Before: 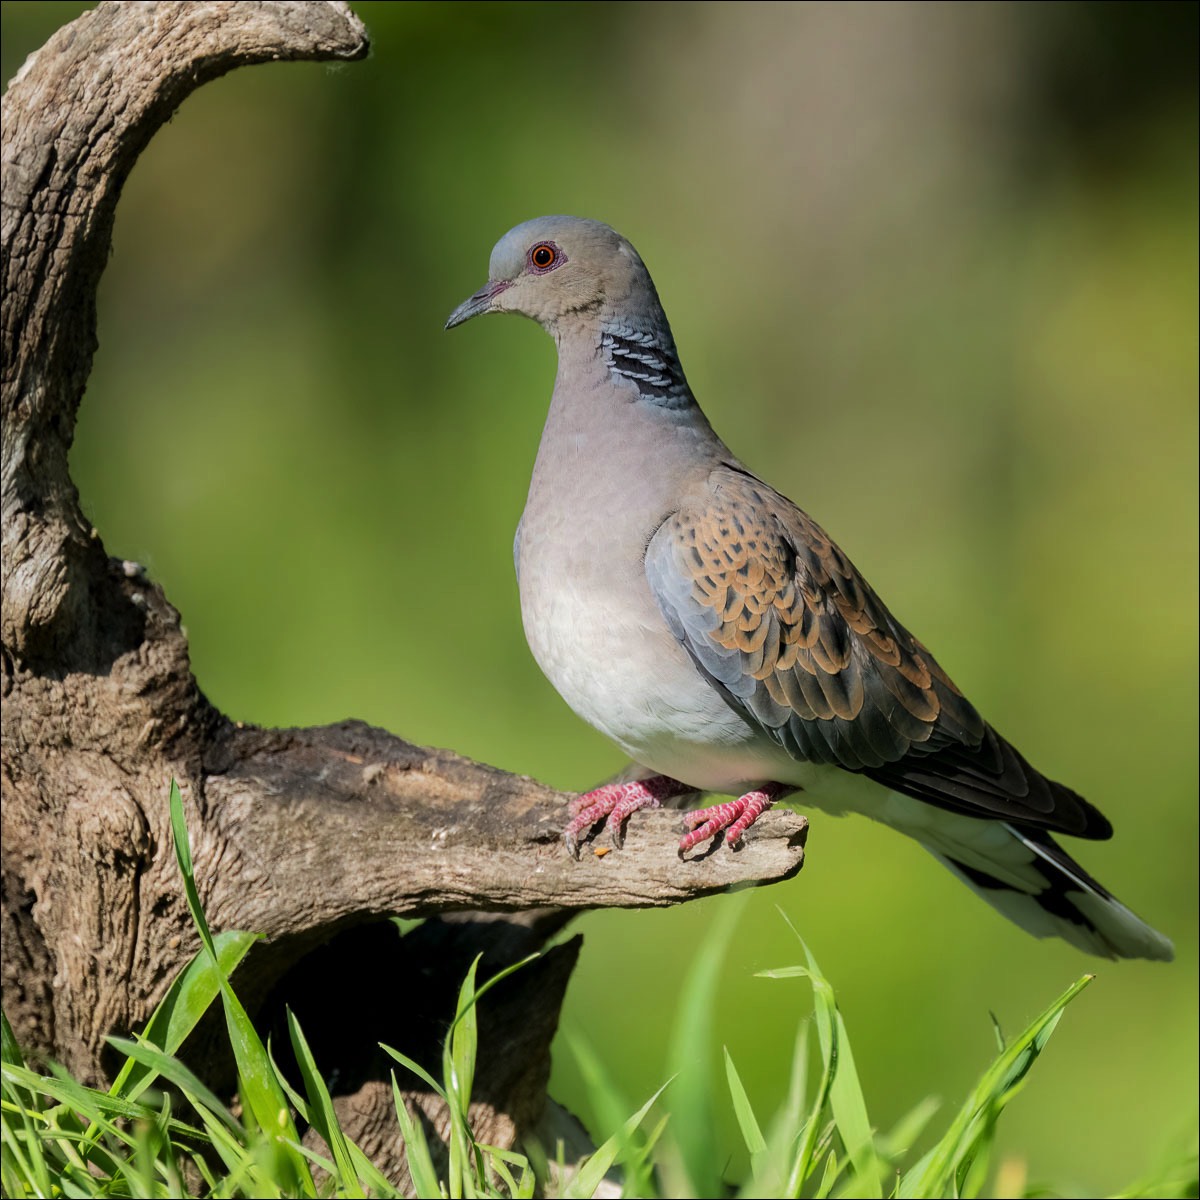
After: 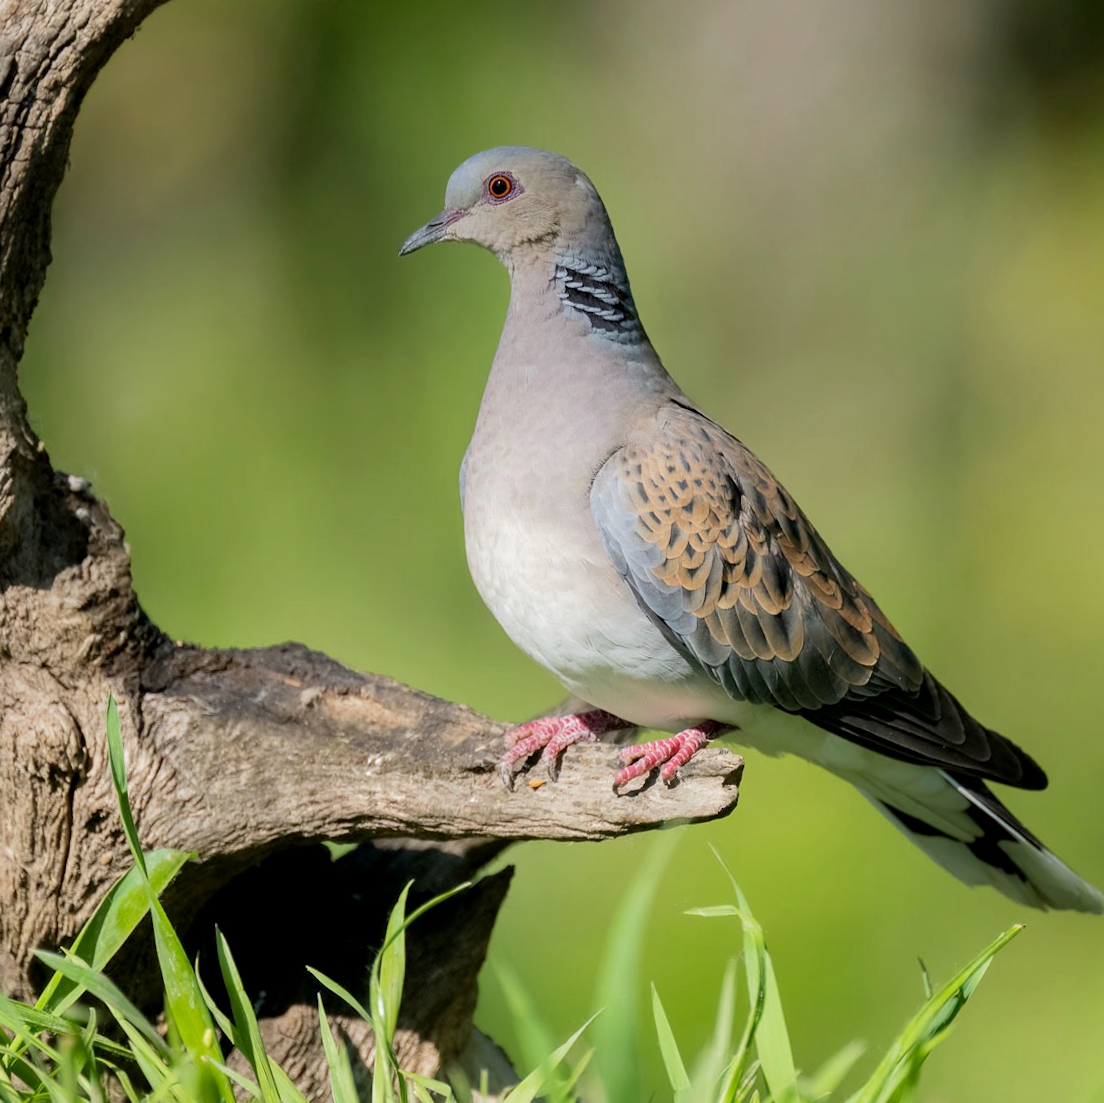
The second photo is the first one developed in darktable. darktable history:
crop and rotate: angle -2.11°, left 3.103%, top 4.145%, right 1.561%, bottom 0.54%
